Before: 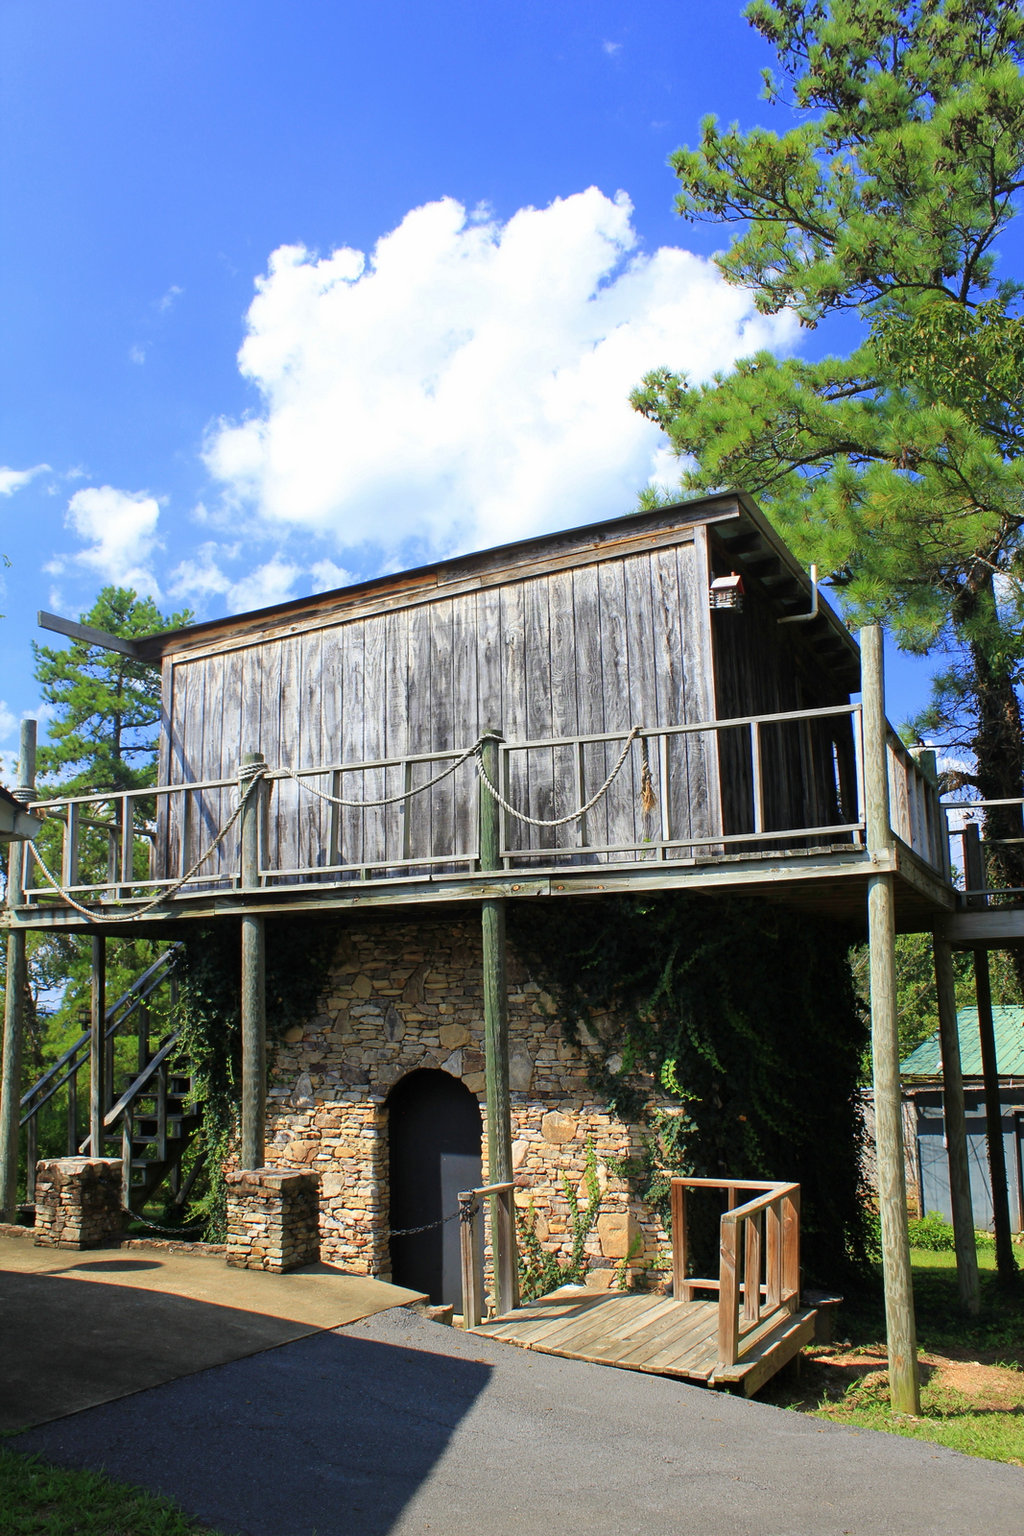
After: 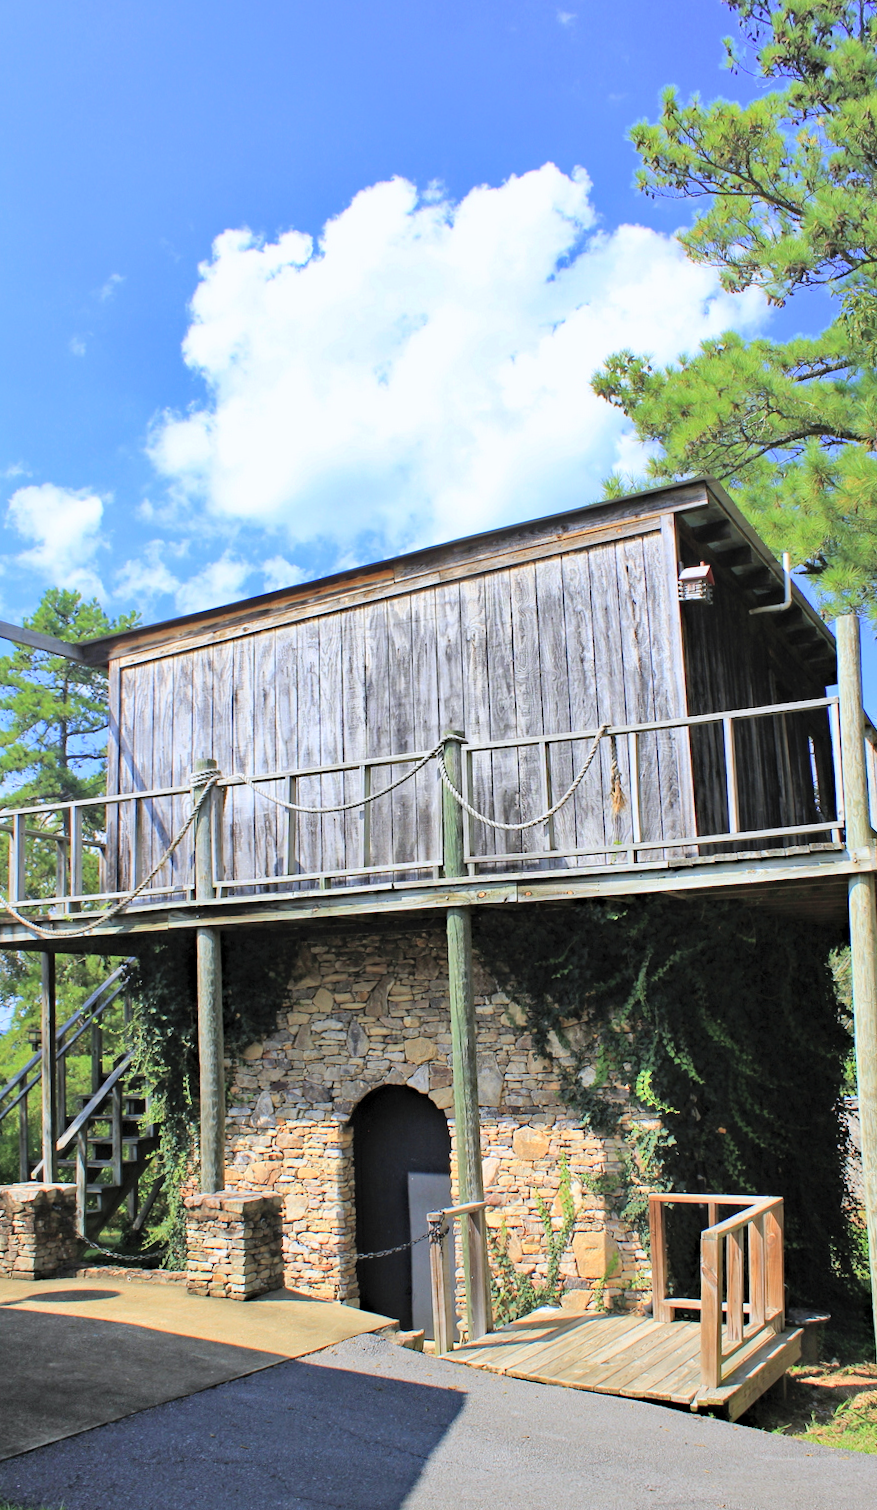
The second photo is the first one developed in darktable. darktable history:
global tonemap: drago (0.7, 100)
crop and rotate: angle 1°, left 4.281%, top 0.642%, right 11.383%, bottom 2.486%
shadows and highlights: soften with gaussian
white balance: red 0.984, blue 1.059
haze removal: strength 0.25, distance 0.25, compatibility mode true, adaptive false
